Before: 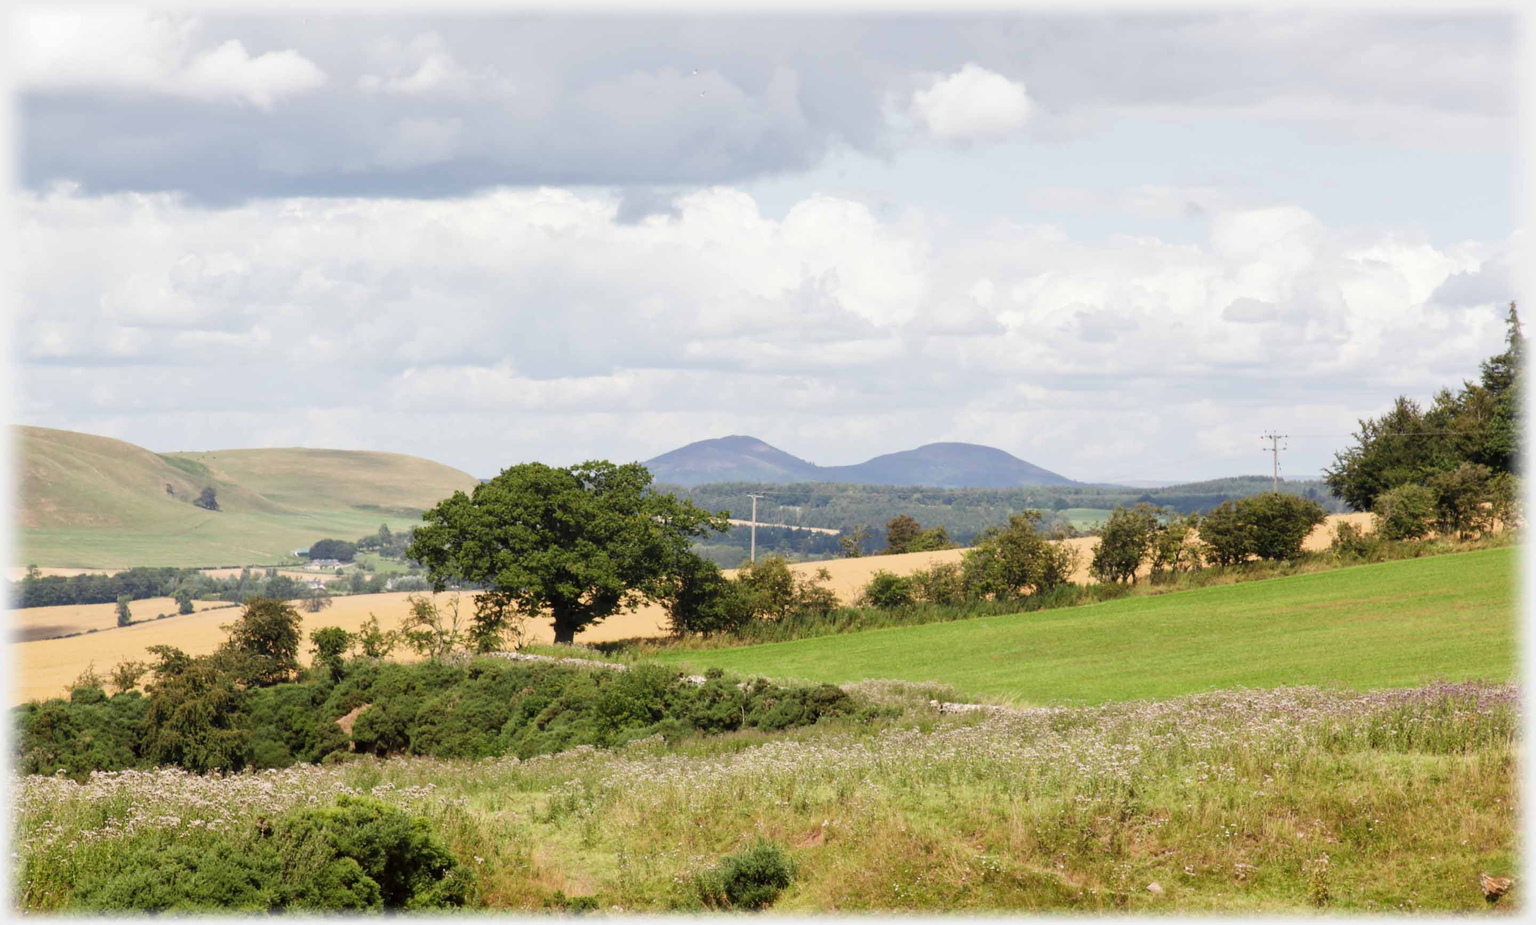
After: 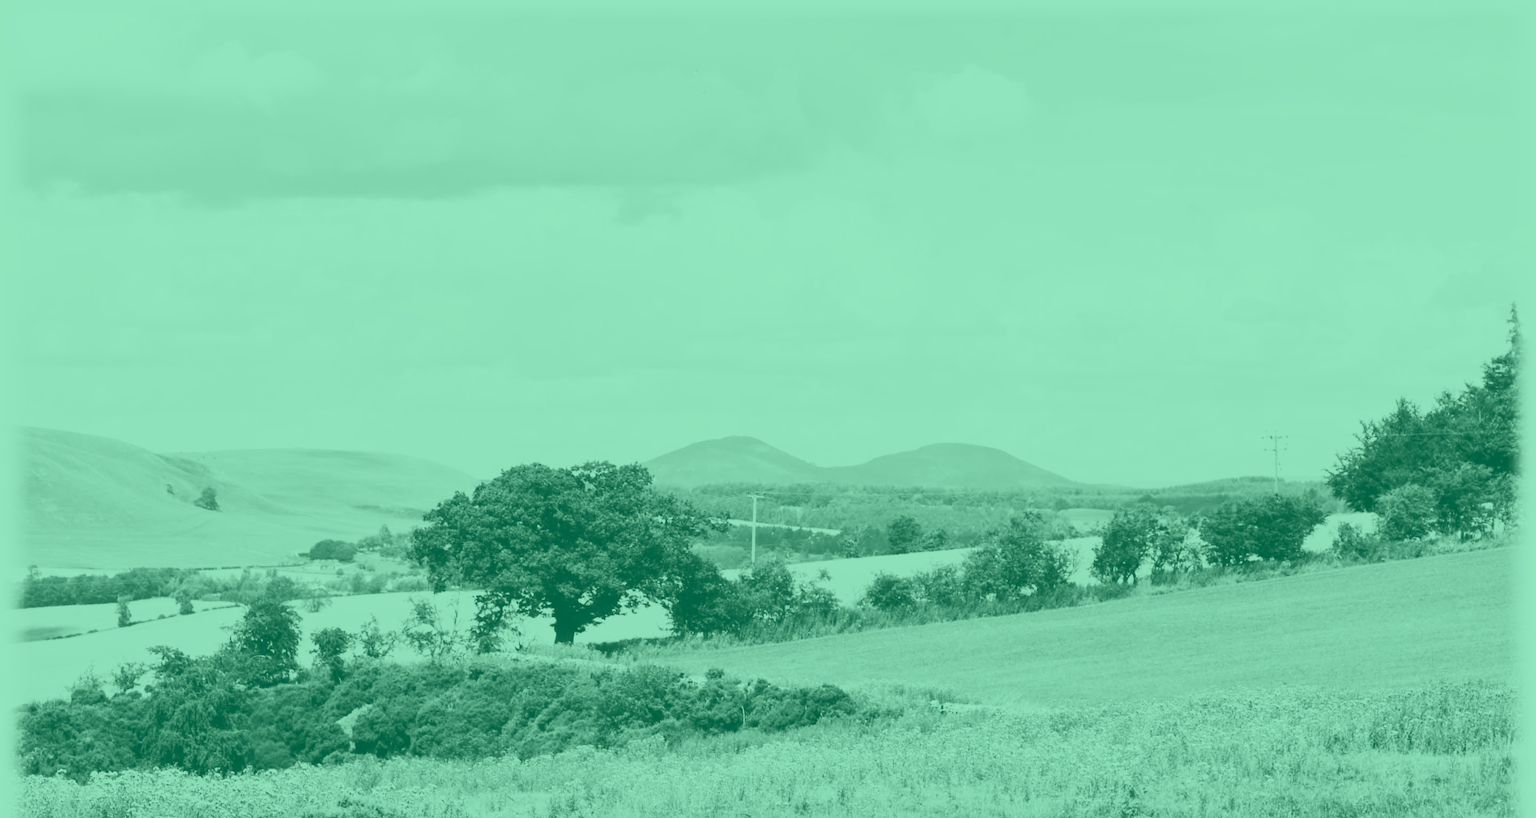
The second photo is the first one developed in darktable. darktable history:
contrast brightness saturation: contrast 0.39, brightness 0.1
crop and rotate: top 0%, bottom 11.49%
colorize: hue 147.6°, saturation 65%, lightness 21.64%
